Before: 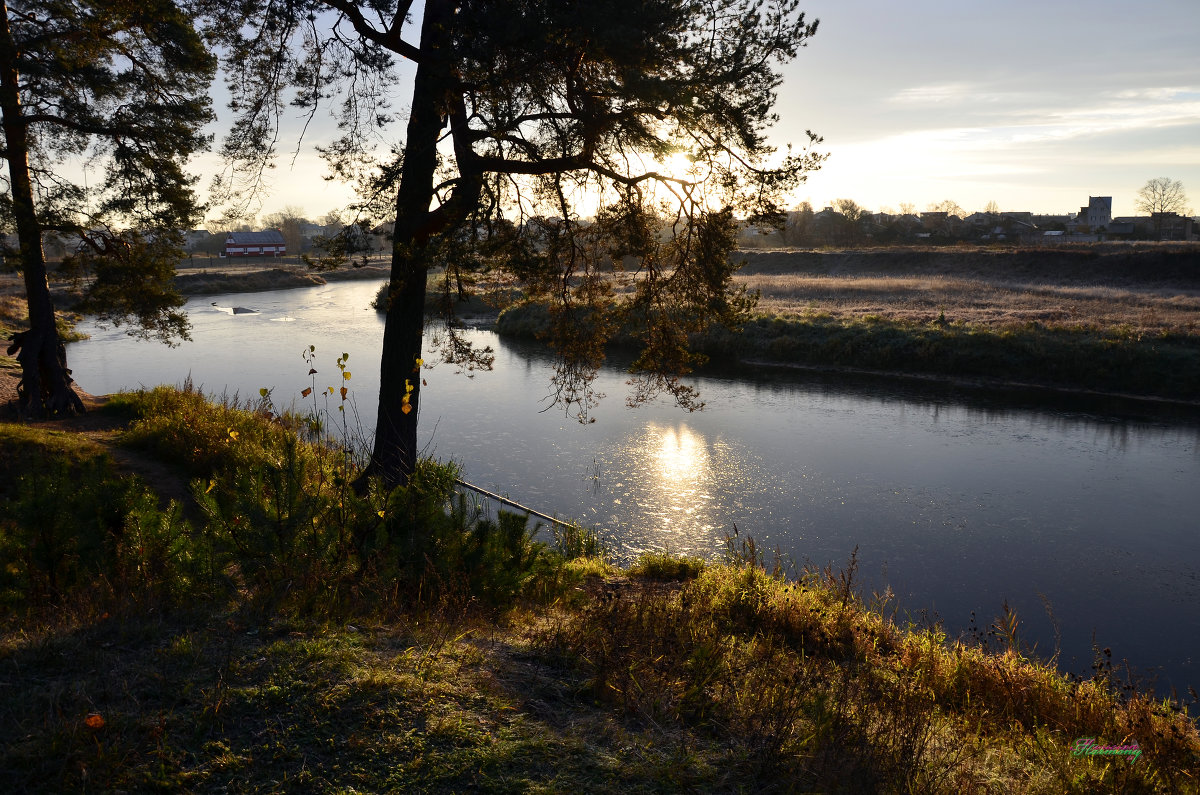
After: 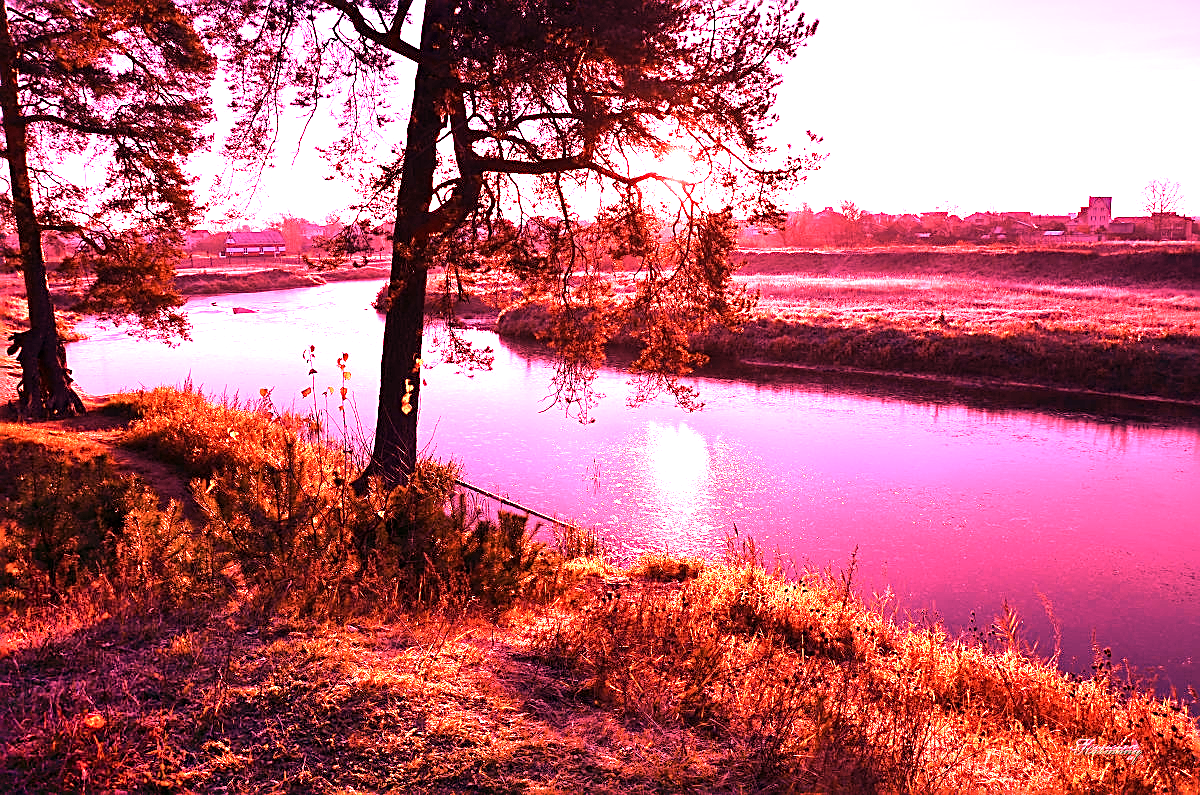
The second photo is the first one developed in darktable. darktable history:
white balance: red 4.26, blue 1.802
sharpen: on, module defaults
shadows and highlights: radius 110.86, shadows 51.09, white point adjustment 9.16, highlights -4.17, highlights color adjustment 32.2%, soften with gaussian
